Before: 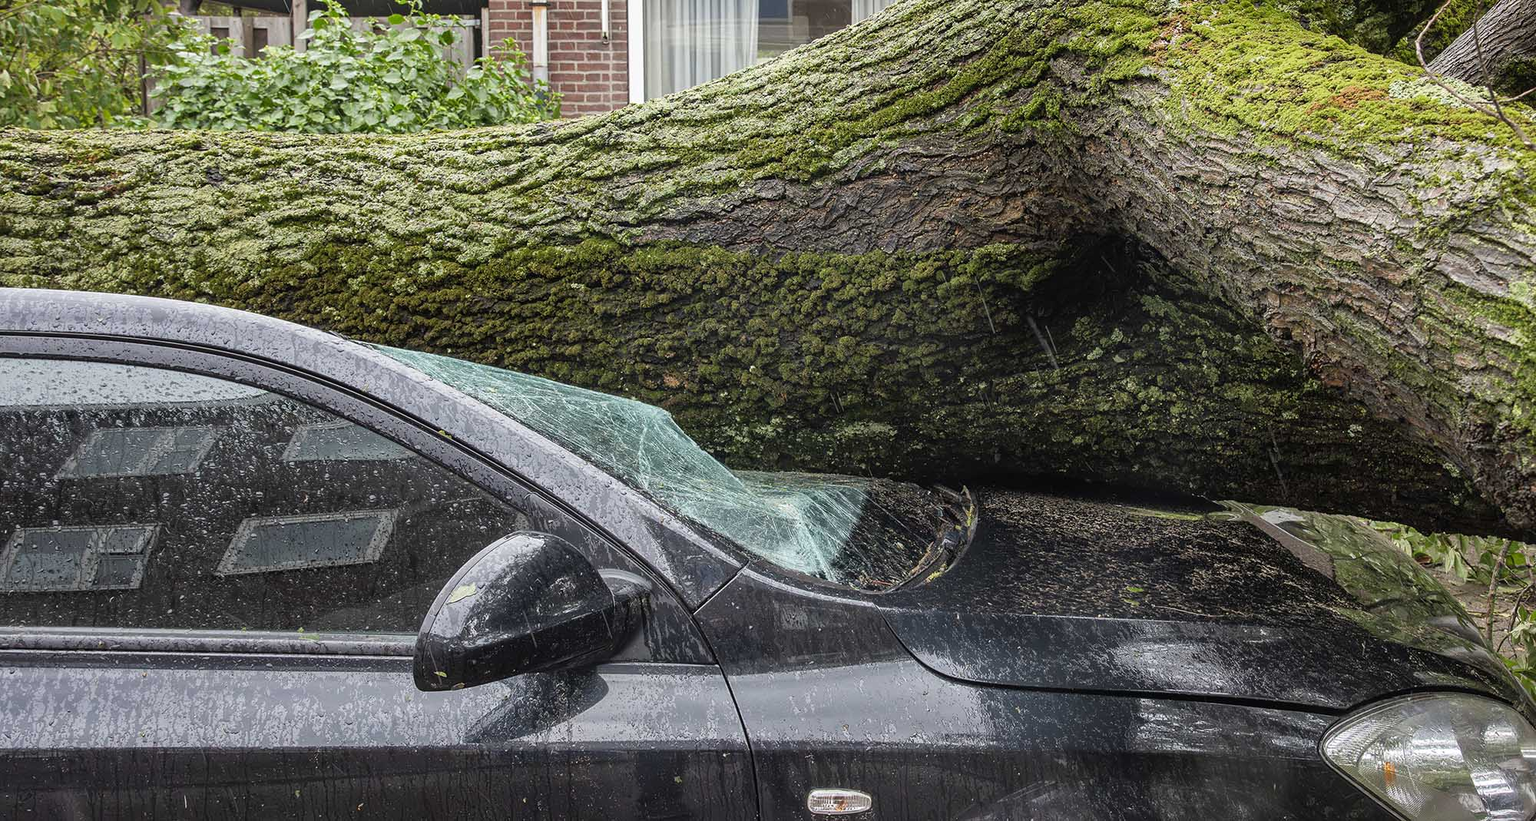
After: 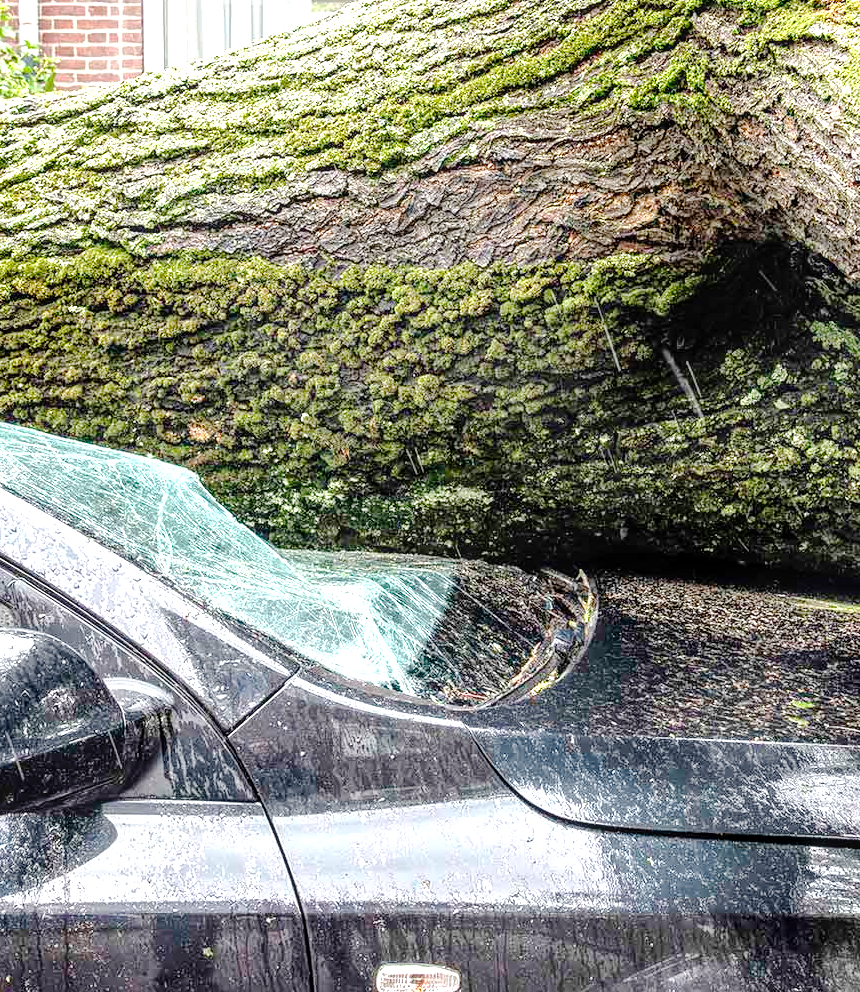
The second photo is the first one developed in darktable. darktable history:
exposure: black level correction 0, exposure 1.389 EV, compensate highlight preservation false
tone curve: curves: ch0 [(0, 0) (0.003, 0.001) (0.011, 0.008) (0.025, 0.015) (0.044, 0.025) (0.069, 0.037) (0.1, 0.056) (0.136, 0.091) (0.177, 0.157) (0.224, 0.231) (0.277, 0.319) (0.335, 0.4) (0.399, 0.493) (0.468, 0.571) (0.543, 0.645) (0.623, 0.706) (0.709, 0.77) (0.801, 0.838) (0.898, 0.918) (1, 1)], preserve colors none
local contrast: detail 130%
crop: left 33.757%, top 5.973%, right 23.141%
